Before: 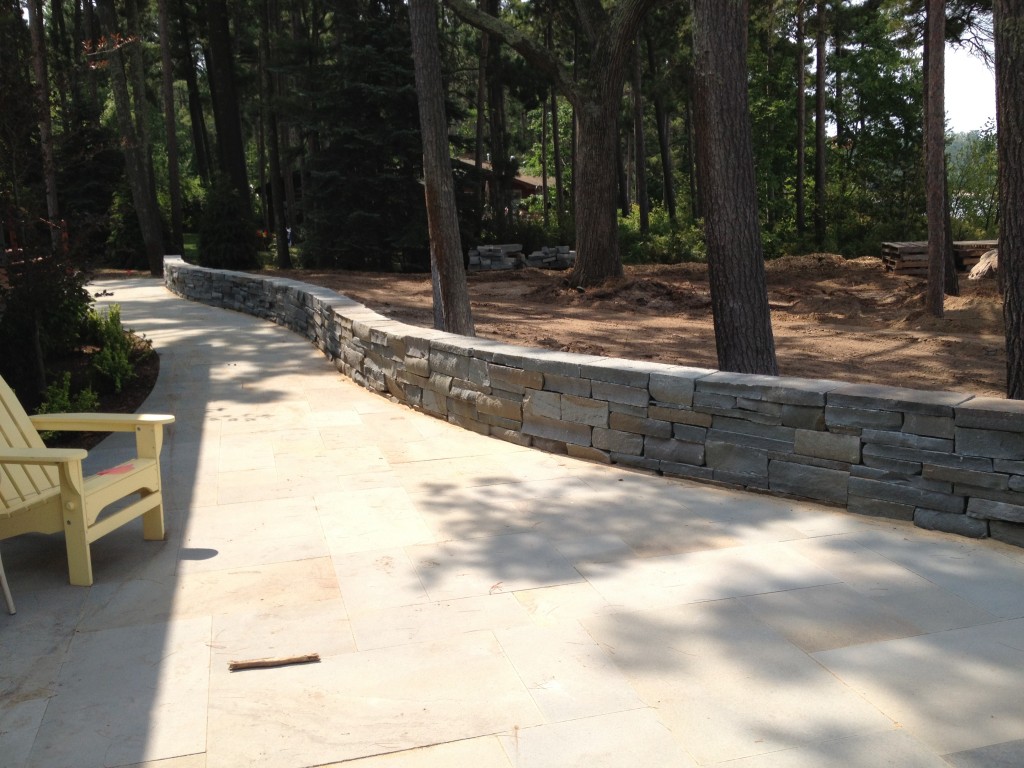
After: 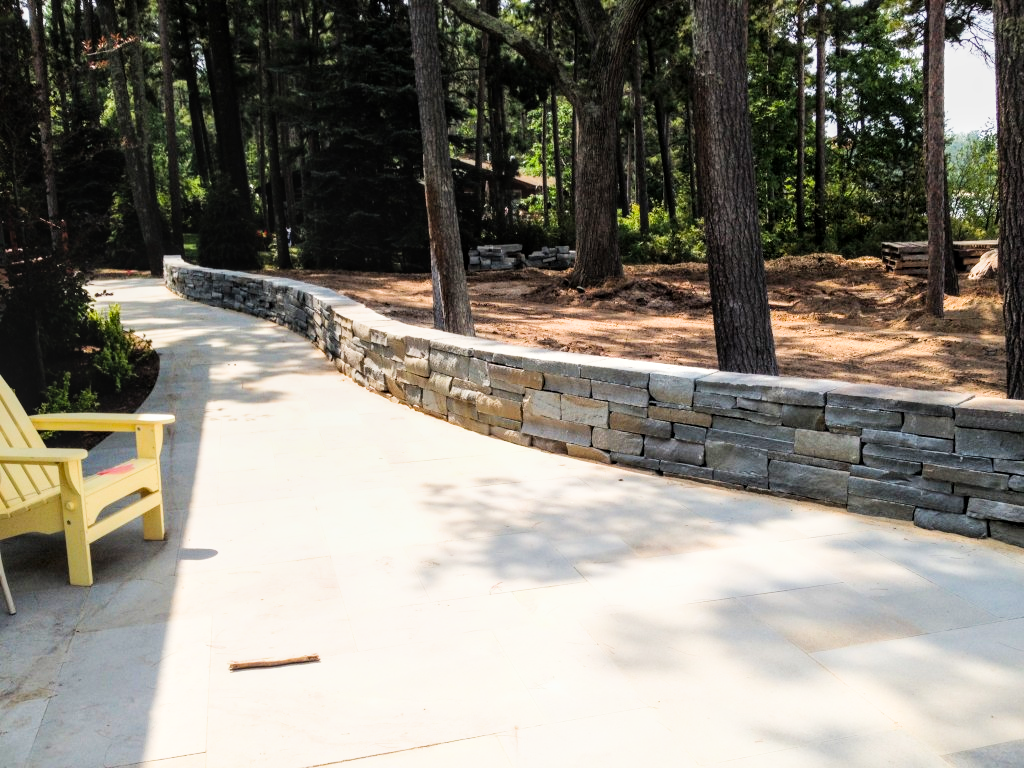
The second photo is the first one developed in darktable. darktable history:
local contrast: on, module defaults
color balance rgb: perceptual saturation grading › global saturation 30%, global vibrance 10%
exposure: black level correction 0, exposure 1.2 EV, compensate exposure bias true, compensate highlight preservation false
filmic rgb: black relative exposure -5 EV, hardness 2.88, contrast 1.4, highlights saturation mix -30%, contrast in shadows safe
